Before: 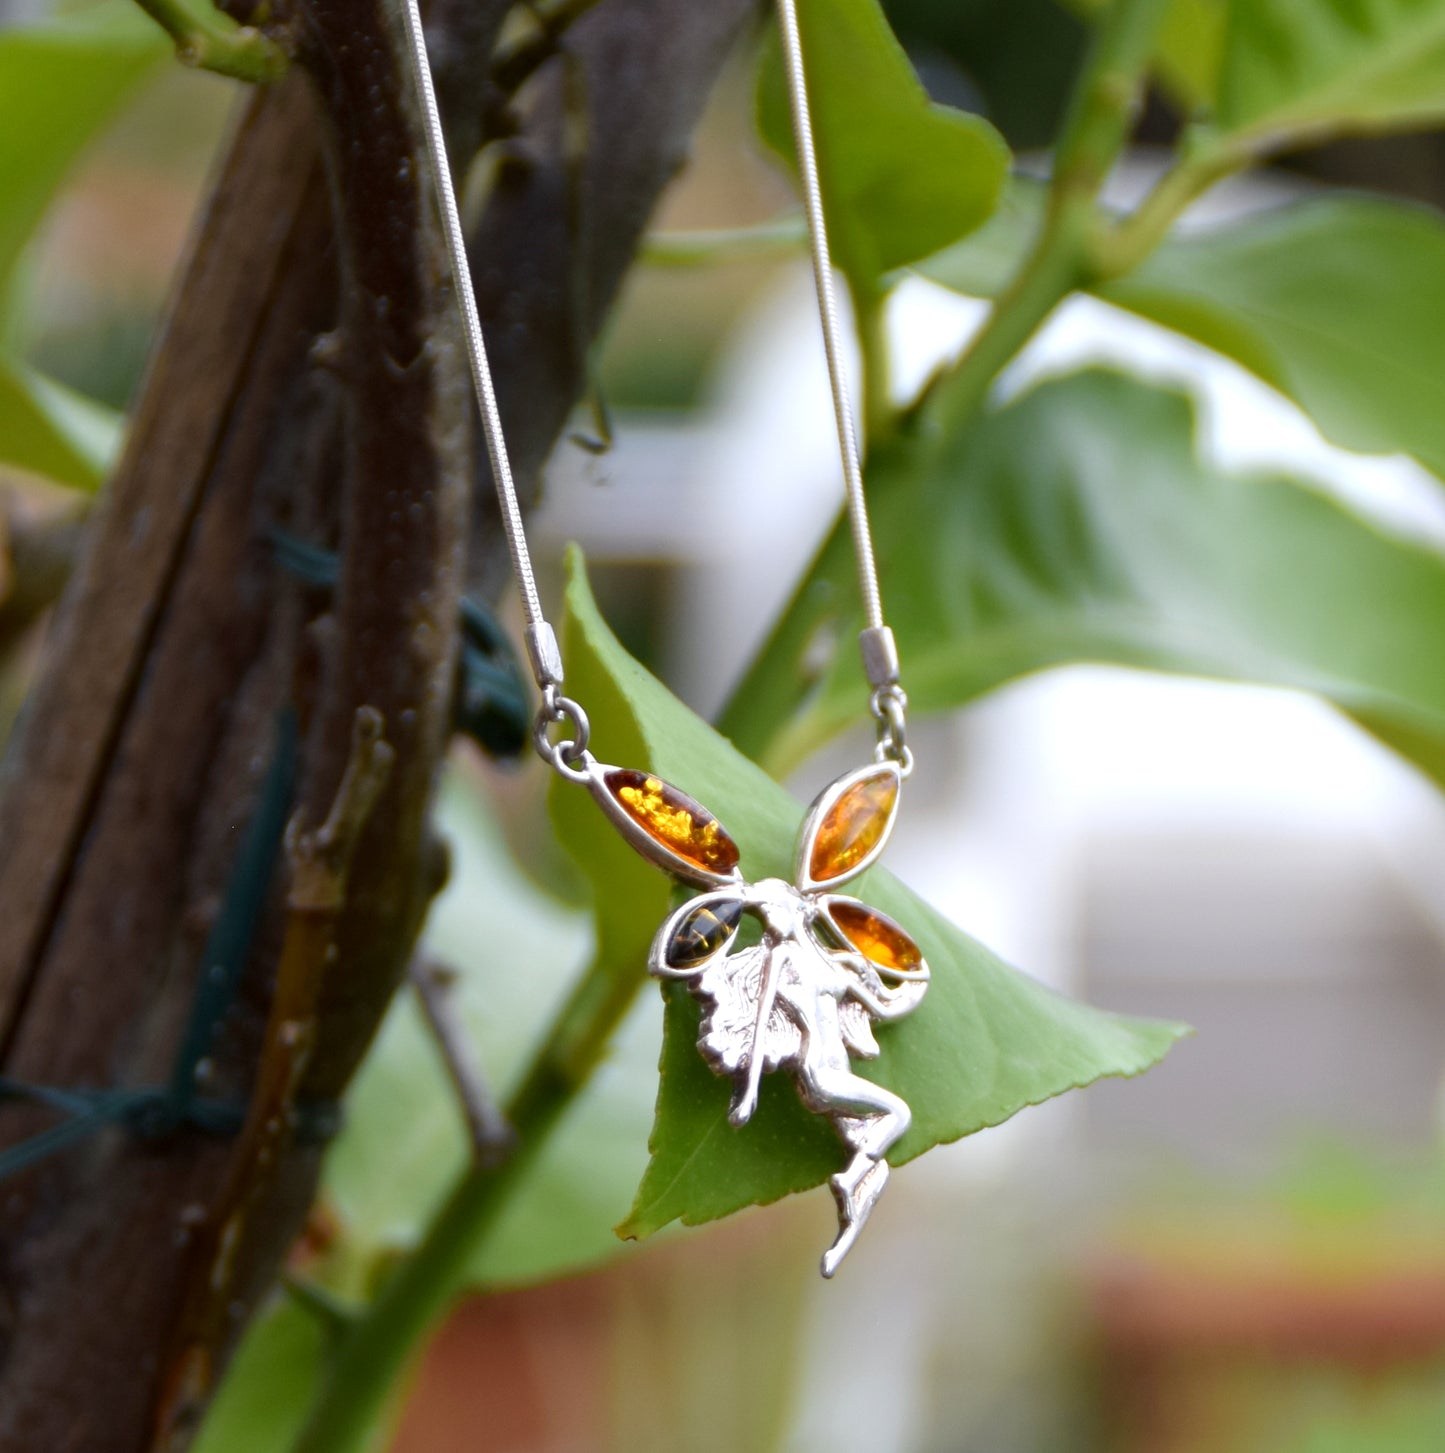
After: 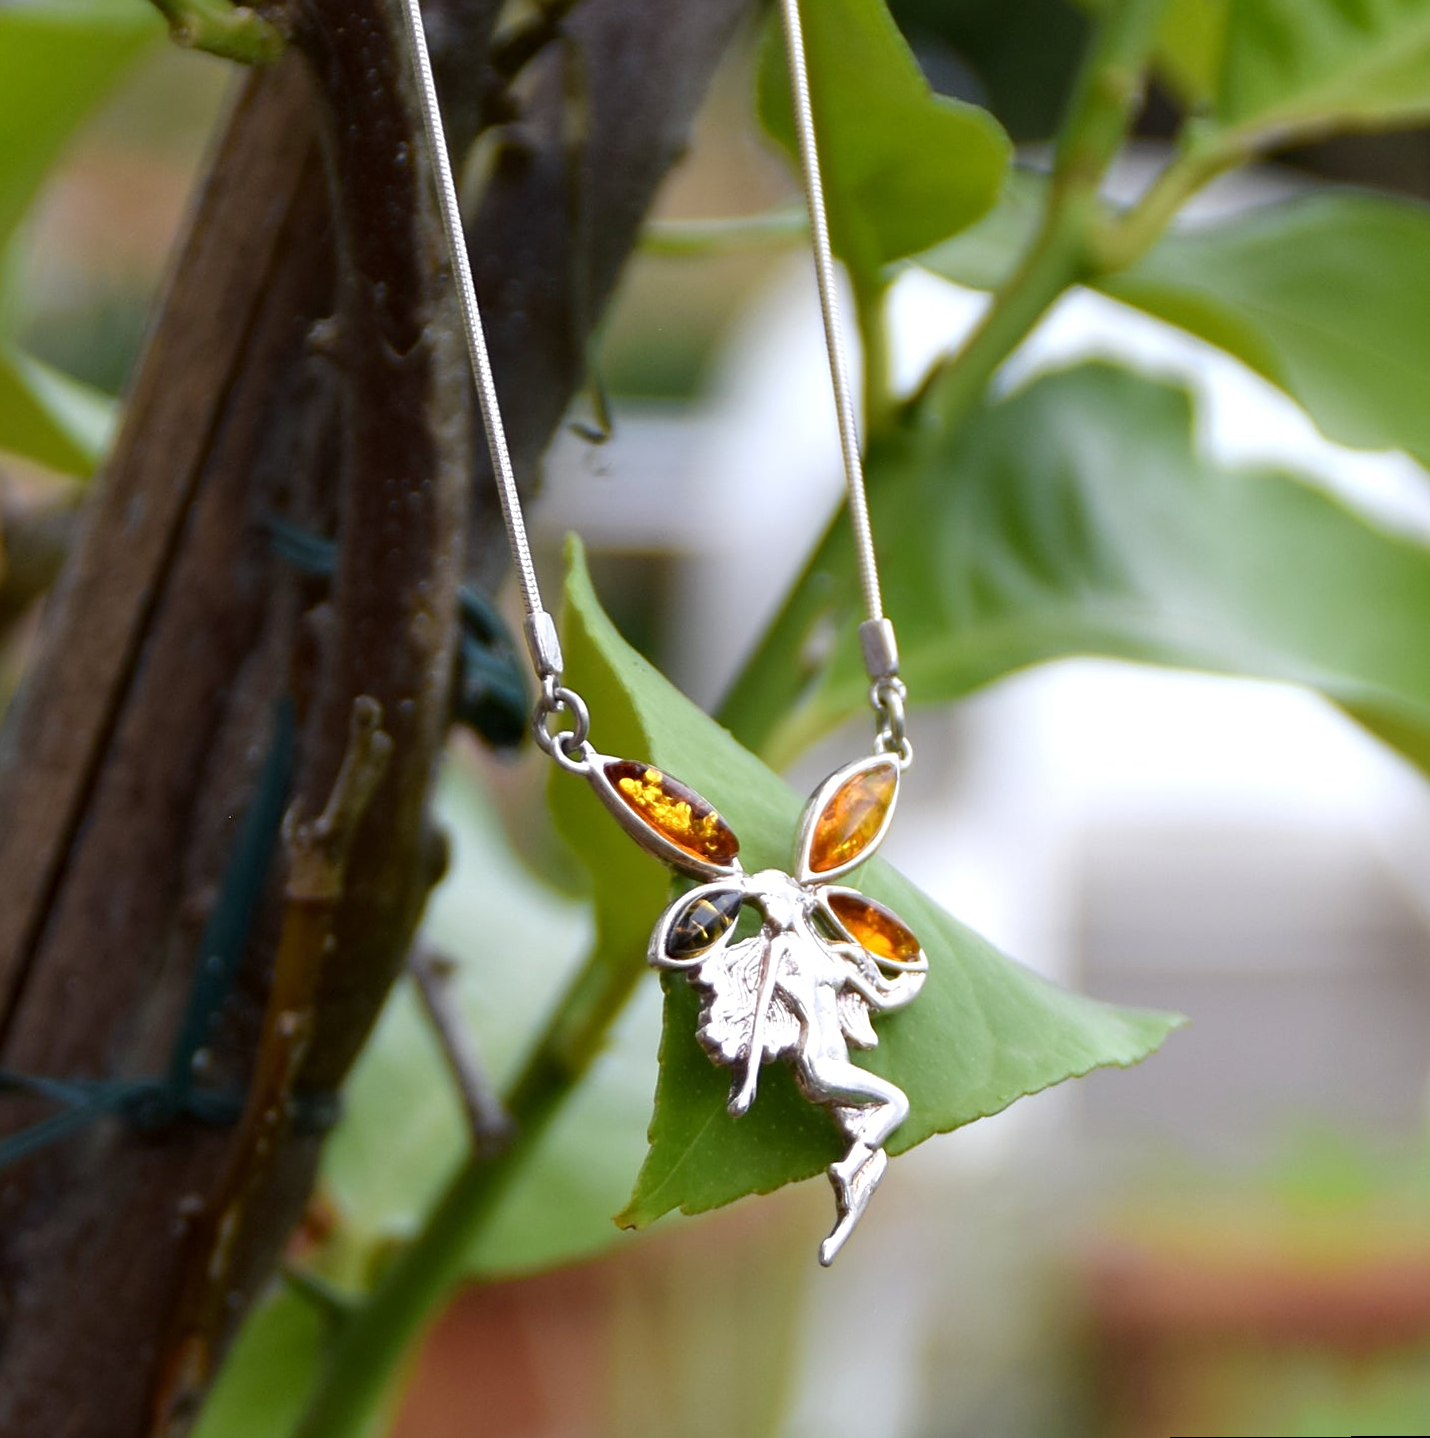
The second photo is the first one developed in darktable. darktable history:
rotate and perspective: rotation 0.174°, lens shift (vertical) 0.013, lens shift (horizontal) 0.019, shear 0.001, automatic cropping original format, crop left 0.007, crop right 0.991, crop top 0.016, crop bottom 0.997
sharpen: on, module defaults
